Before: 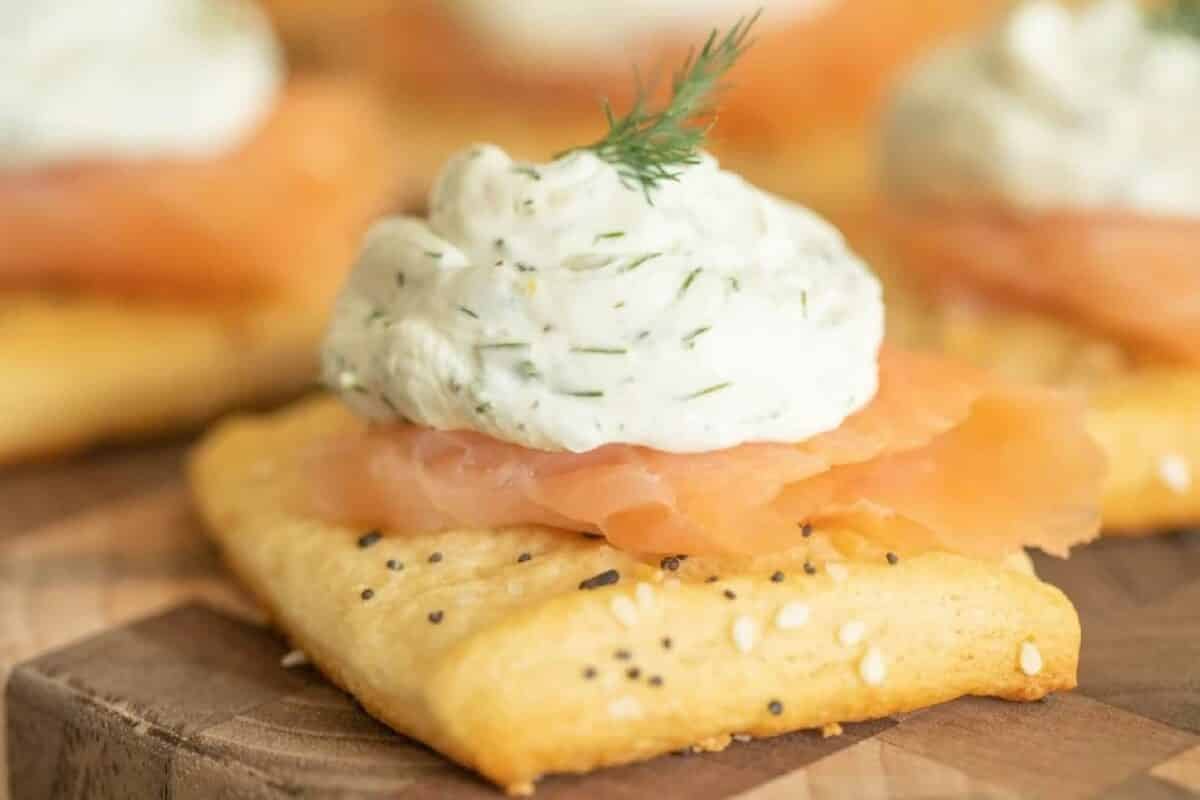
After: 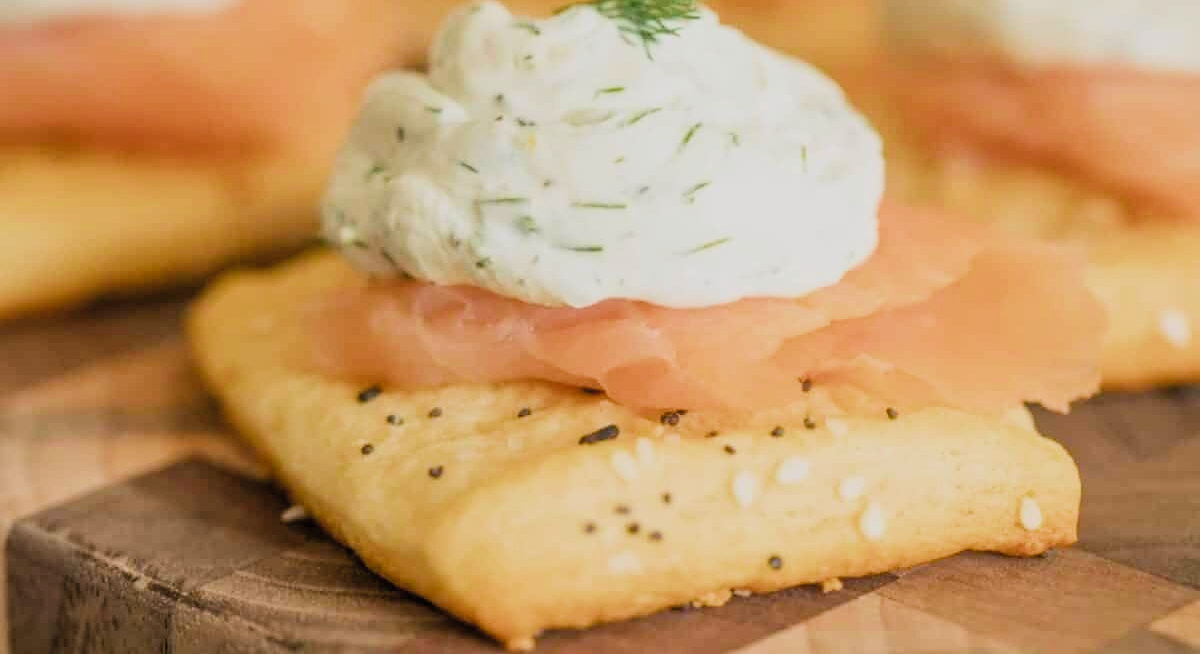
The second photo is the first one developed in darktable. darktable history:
crop and rotate: top 18.228%
filmic rgb: black relative exposure -7.29 EV, white relative exposure 5.09 EV, threshold 2.96 EV, hardness 3.21, color science v4 (2020), enable highlight reconstruction true
color calibration: illuminant as shot in camera, x 0.358, y 0.373, temperature 4628.91 K, saturation algorithm version 1 (2020)
color balance rgb: highlights gain › chroma 3.031%, highlights gain › hue 78.71°, perceptual saturation grading › global saturation 19.304%, perceptual brilliance grading › highlights 11.024%, perceptual brilliance grading › shadows -10.882%, global vibrance 20%
